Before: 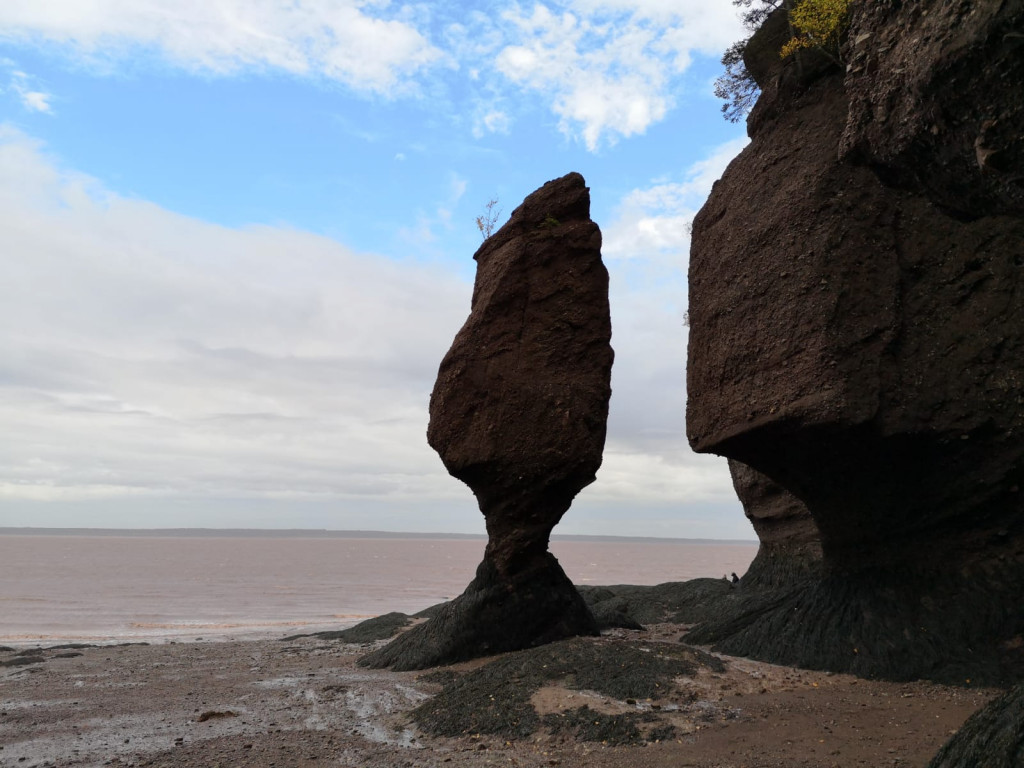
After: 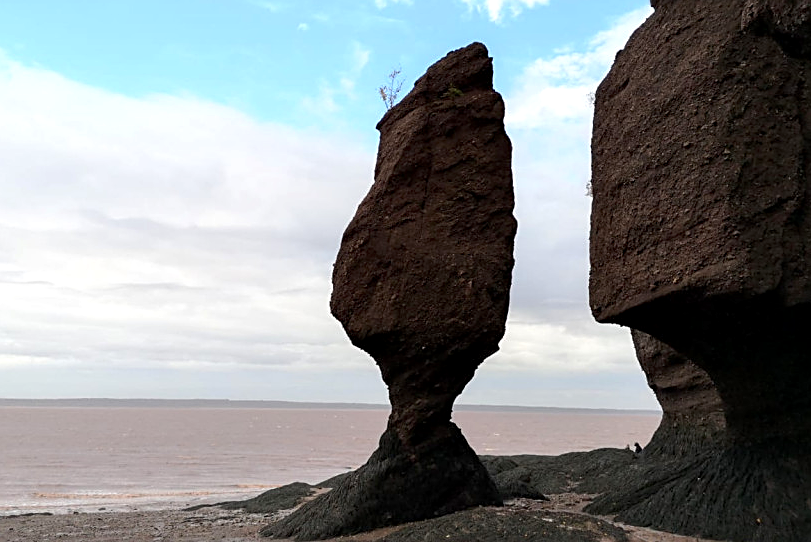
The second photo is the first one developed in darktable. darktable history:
local contrast: highlights 63%, shadows 105%, detail 106%, midtone range 0.529
exposure: black level correction 0.001, exposure 0.499 EV, compensate highlight preservation false
crop: left 9.476%, top 16.949%, right 11.231%, bottom 12.35%
sharpen: amount 0.55
